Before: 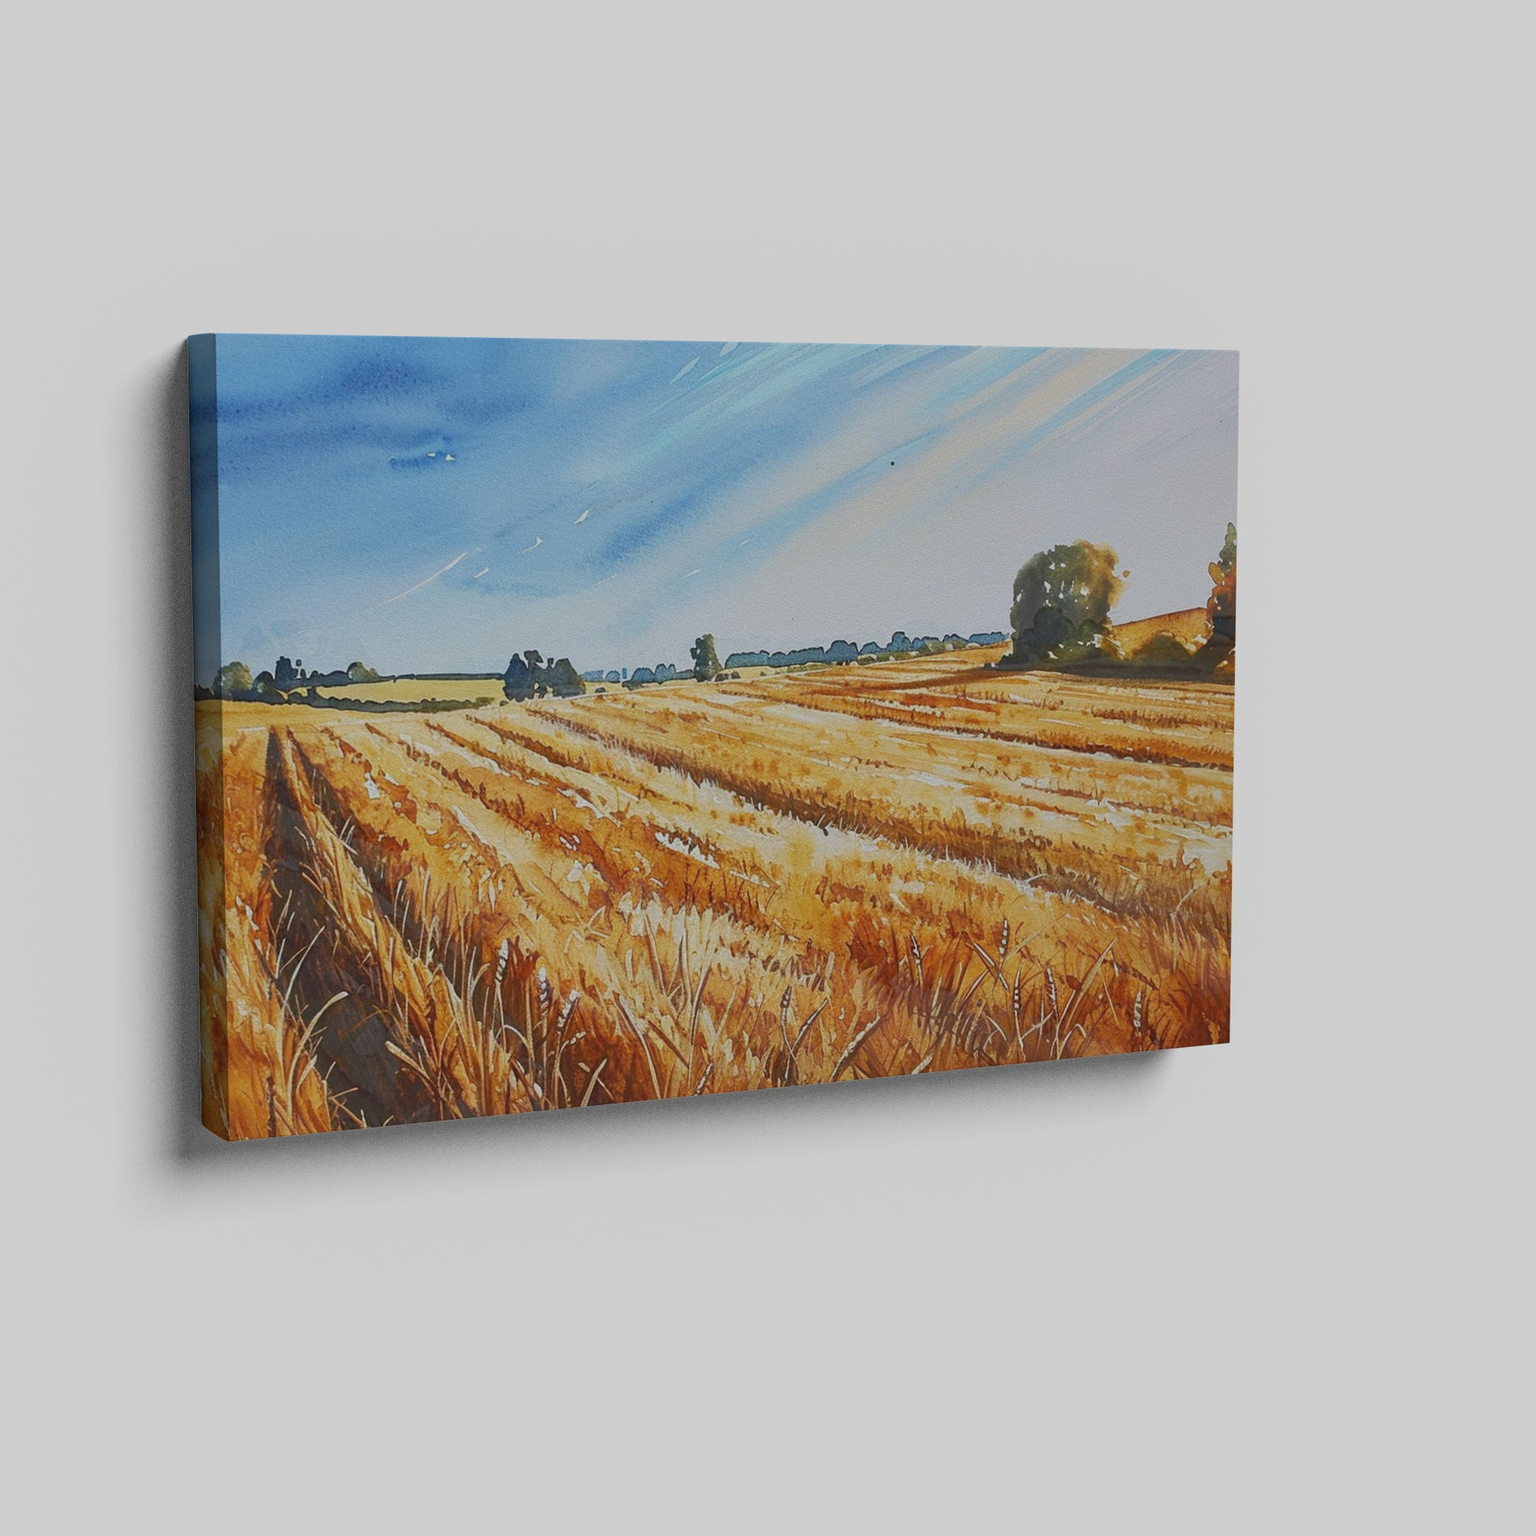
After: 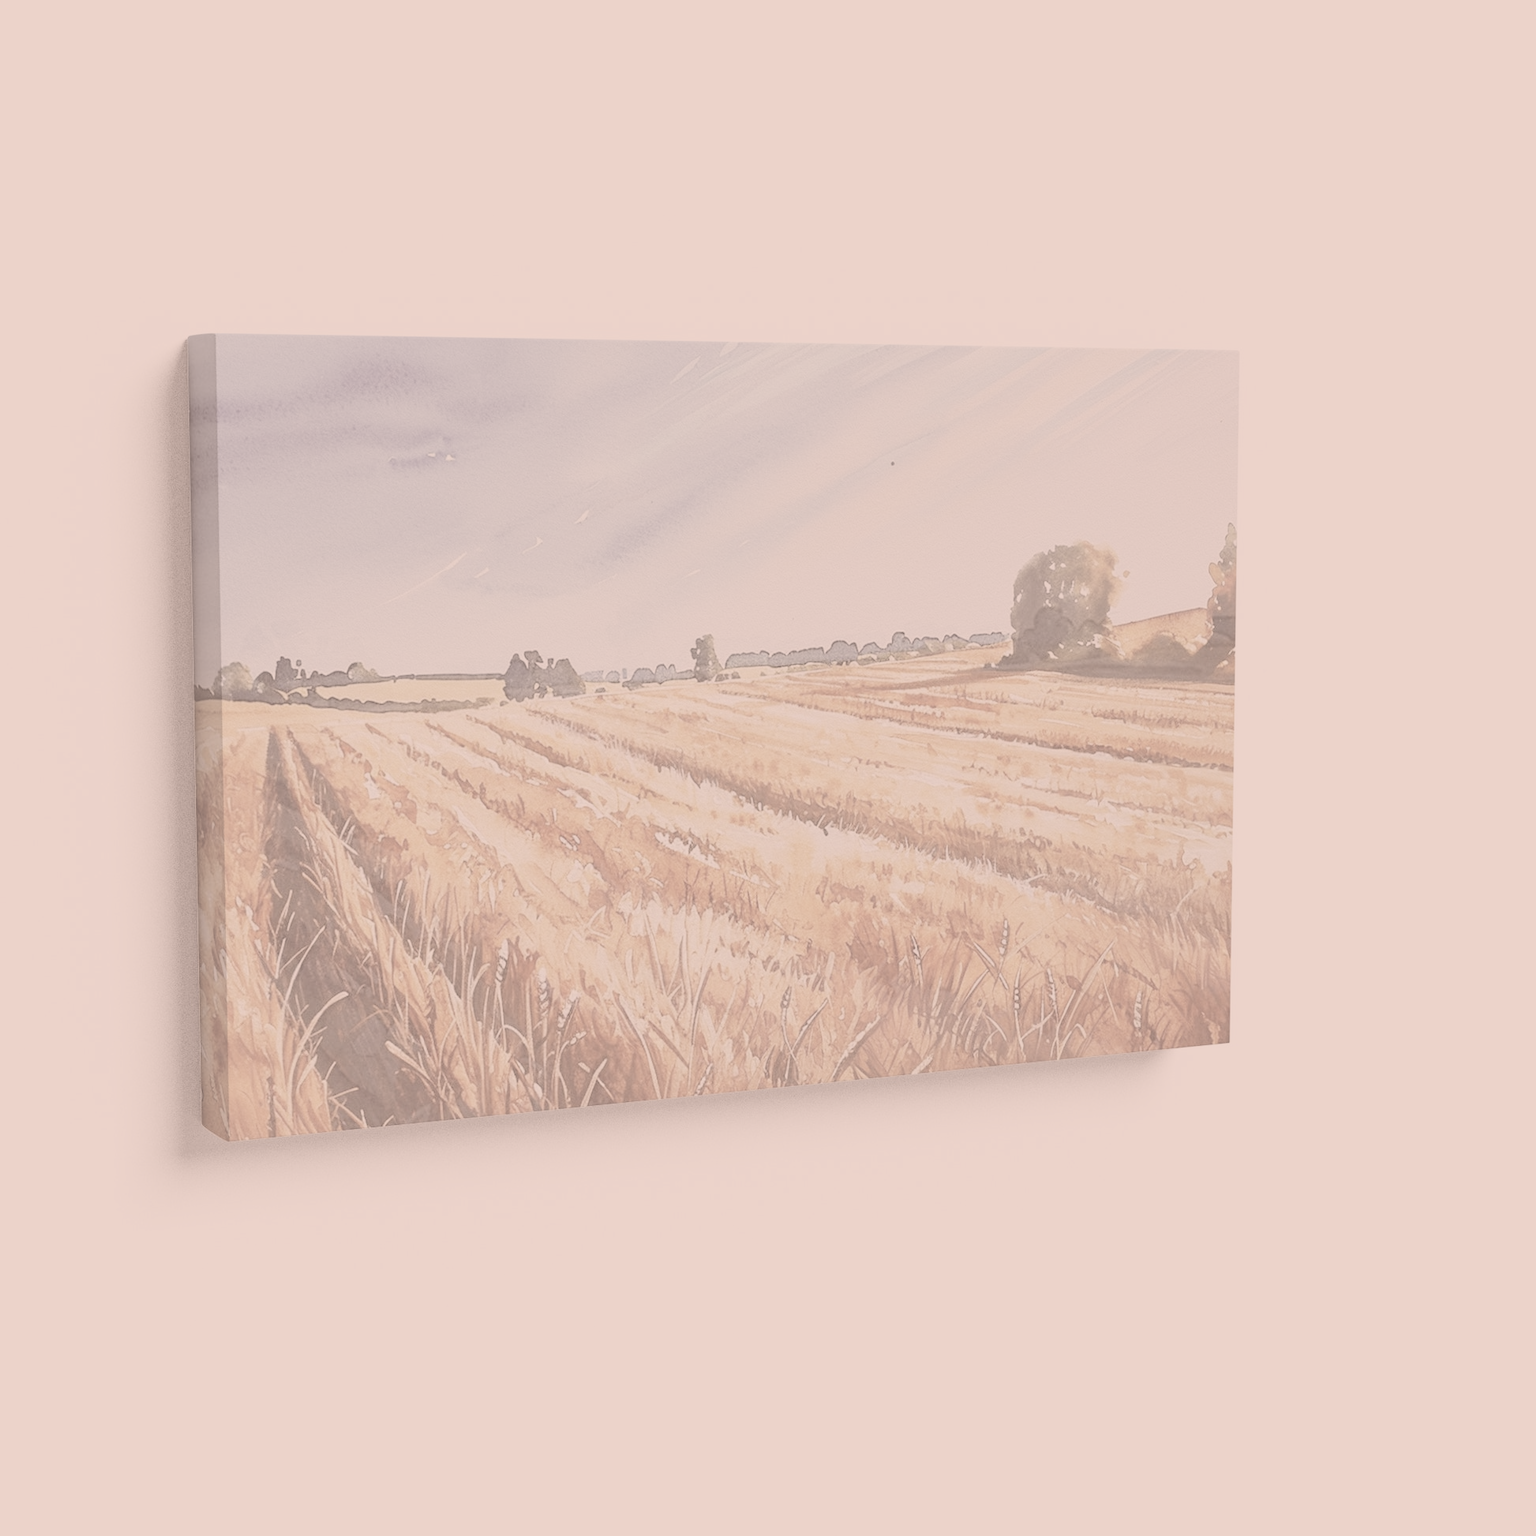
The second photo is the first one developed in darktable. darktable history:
filmic rgb: black relative exposure -7.65 EV, white relative exposure 4.56 EV, hardness 3.61
contrast brightness saturation: contrast -0.32, brightness 0.75, saturation -0.78
exposure: black level correction 0, exposure 0.2 EV, compensate exposure bias true, compensate highlight preservation false
color correction: highlights a* 10.21, highlights b* 9.79, shadows a* 8.61, shadows b* 7.88, saturation 0.8
